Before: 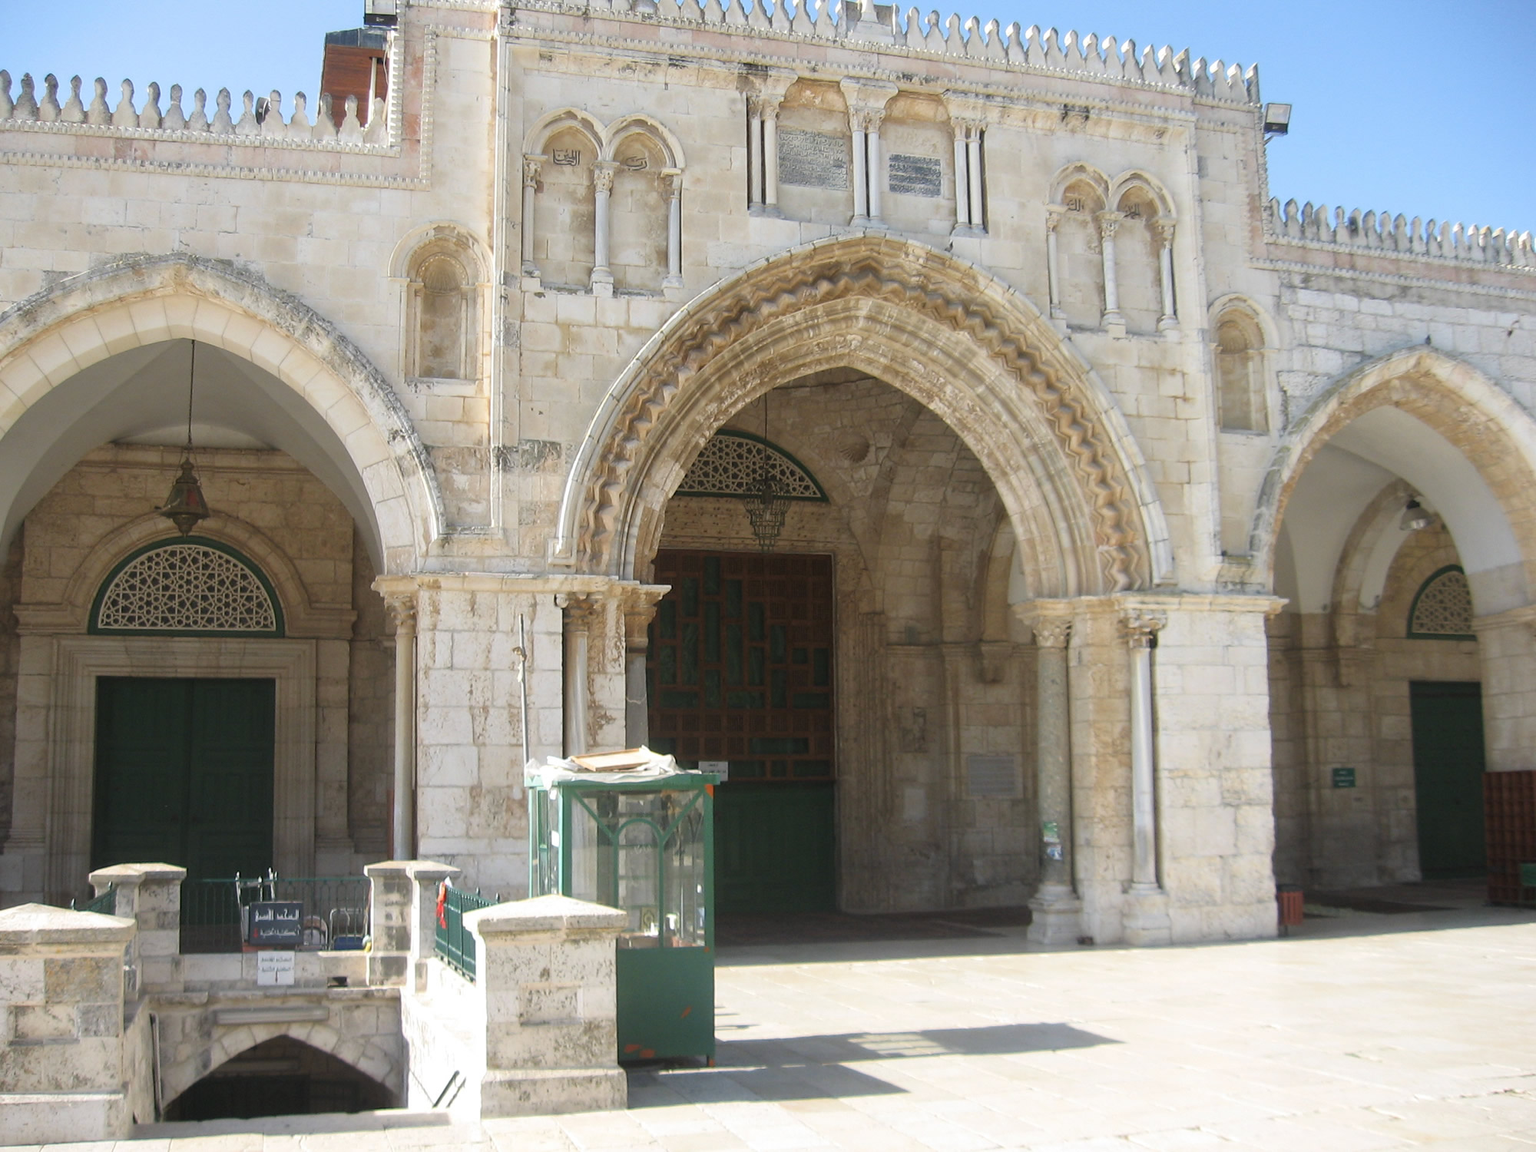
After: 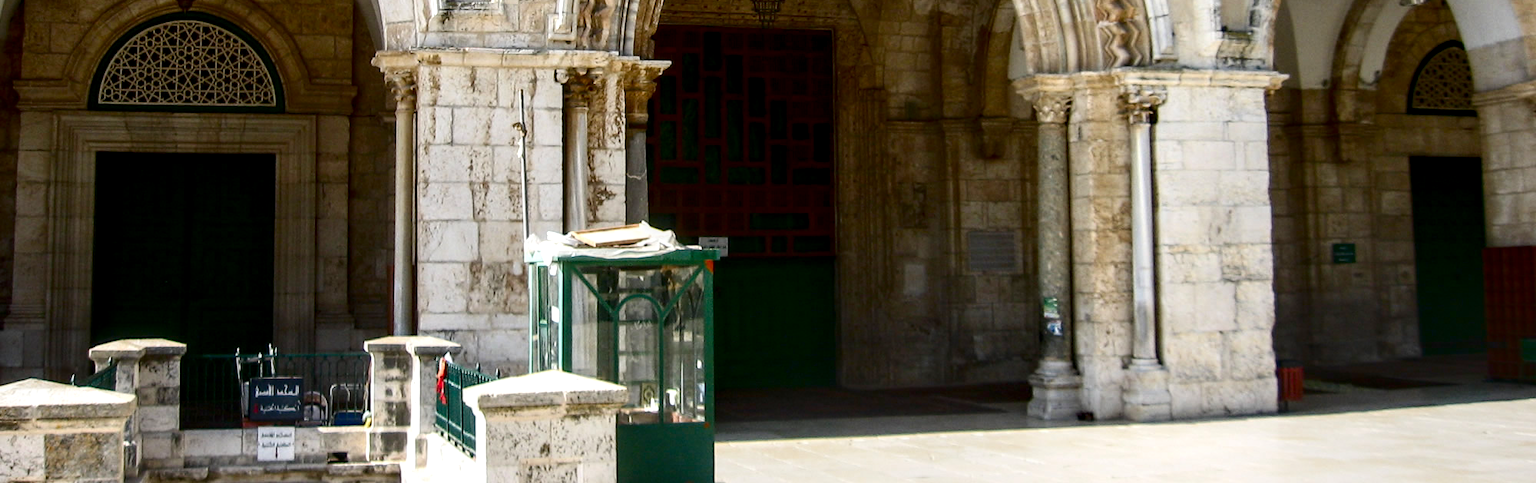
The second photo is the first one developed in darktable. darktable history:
color balance rgb: perceptual saturation grading › global saturation 20%, perceptual saturation grading › highlights -25%, perceptual saturation grading › shadows 50%
local contrast: detail 150%
crop: top 45.551%, bottom 12.262%
contrast brightness saturation: contrast 0.24, brightness -0.24, saturation 0.14
